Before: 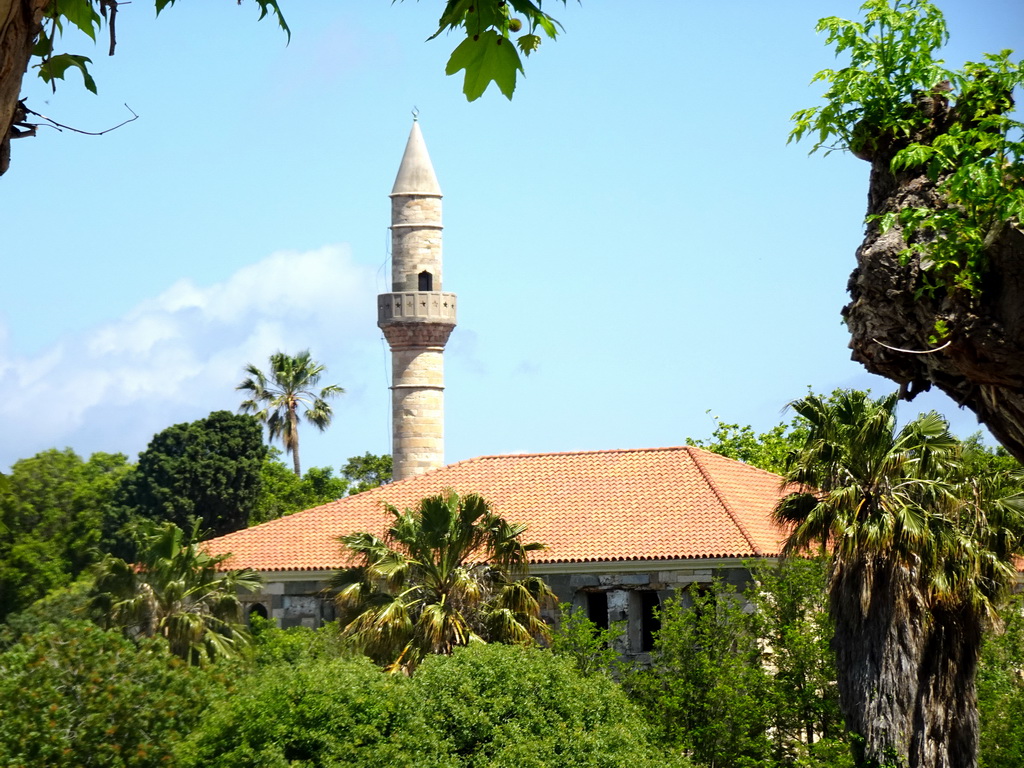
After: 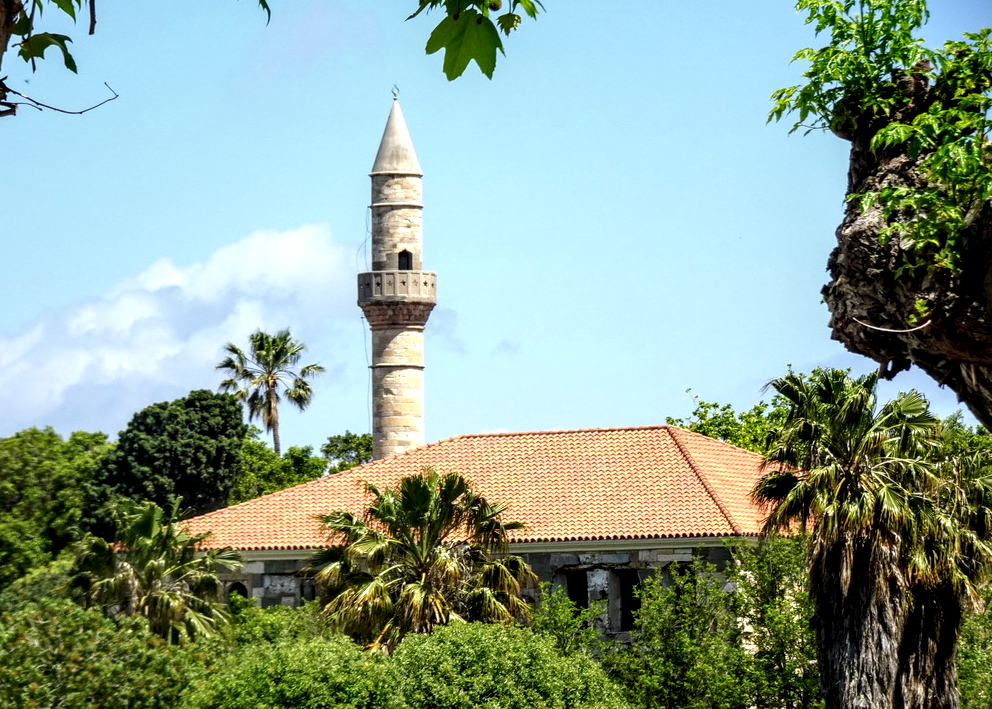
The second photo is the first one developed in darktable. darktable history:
crop: left 2.039%, top 2.79%, right 1.048%, bottom 4.889%
local contrast: highlights 60%, shadows 60%, detail 160%
